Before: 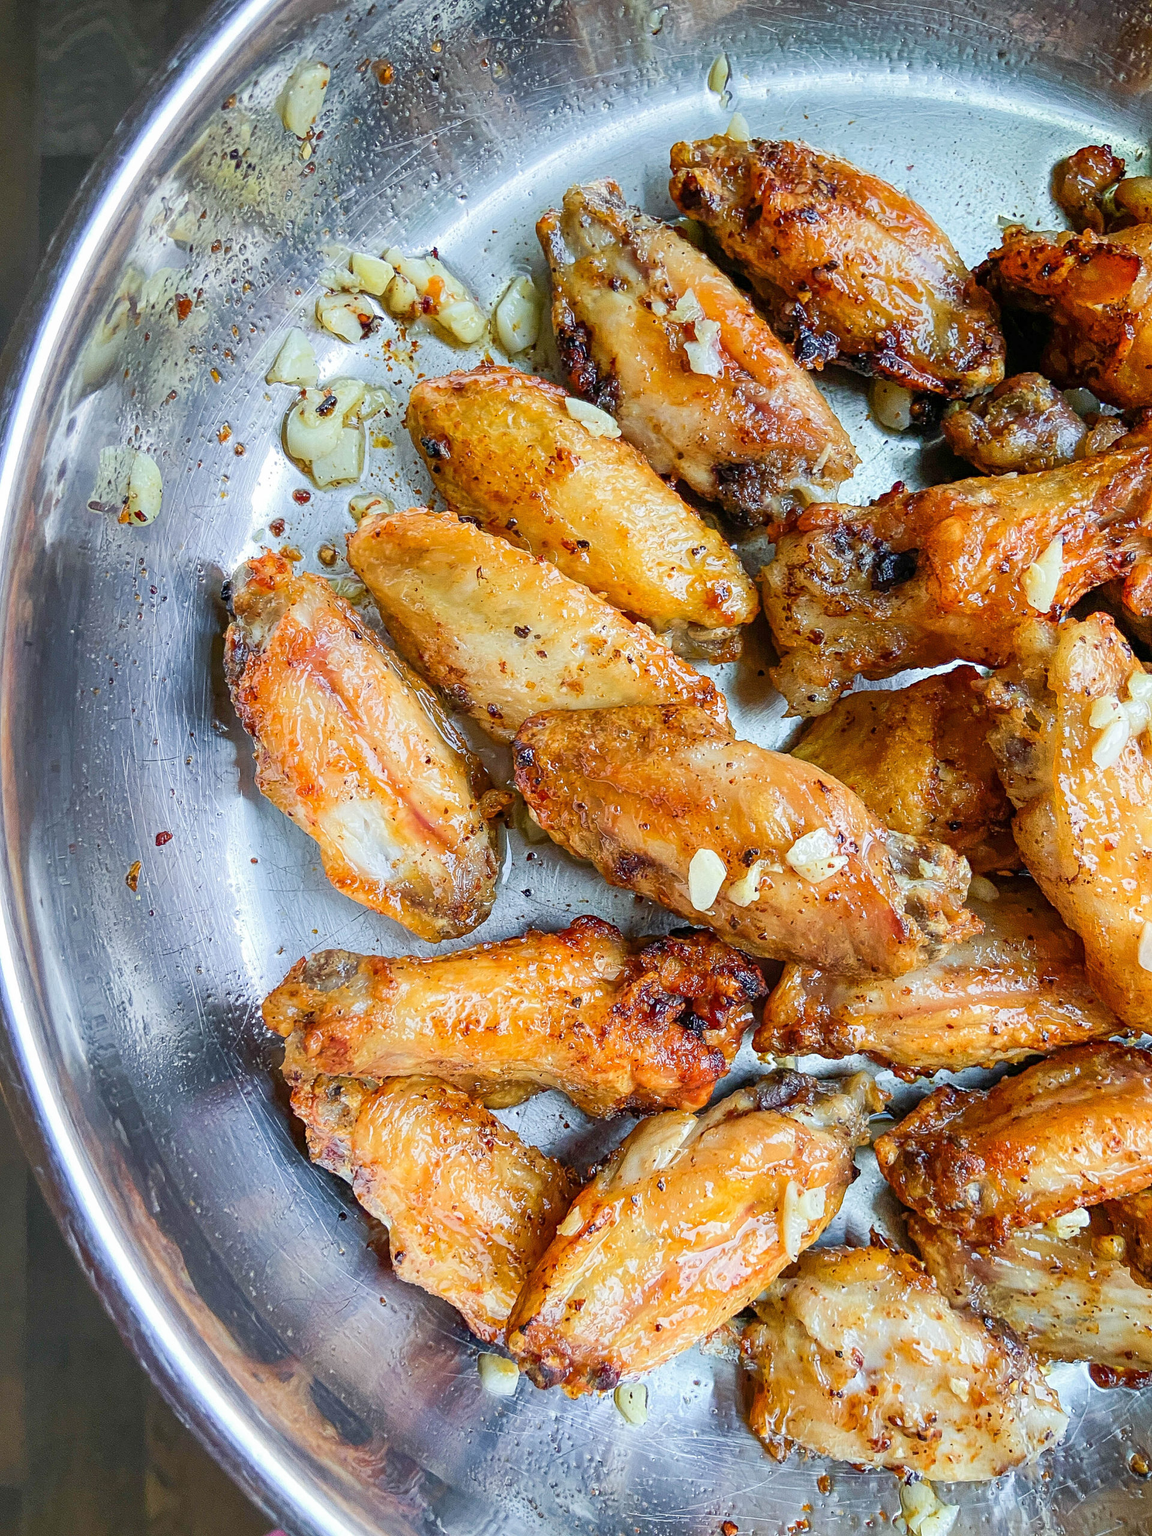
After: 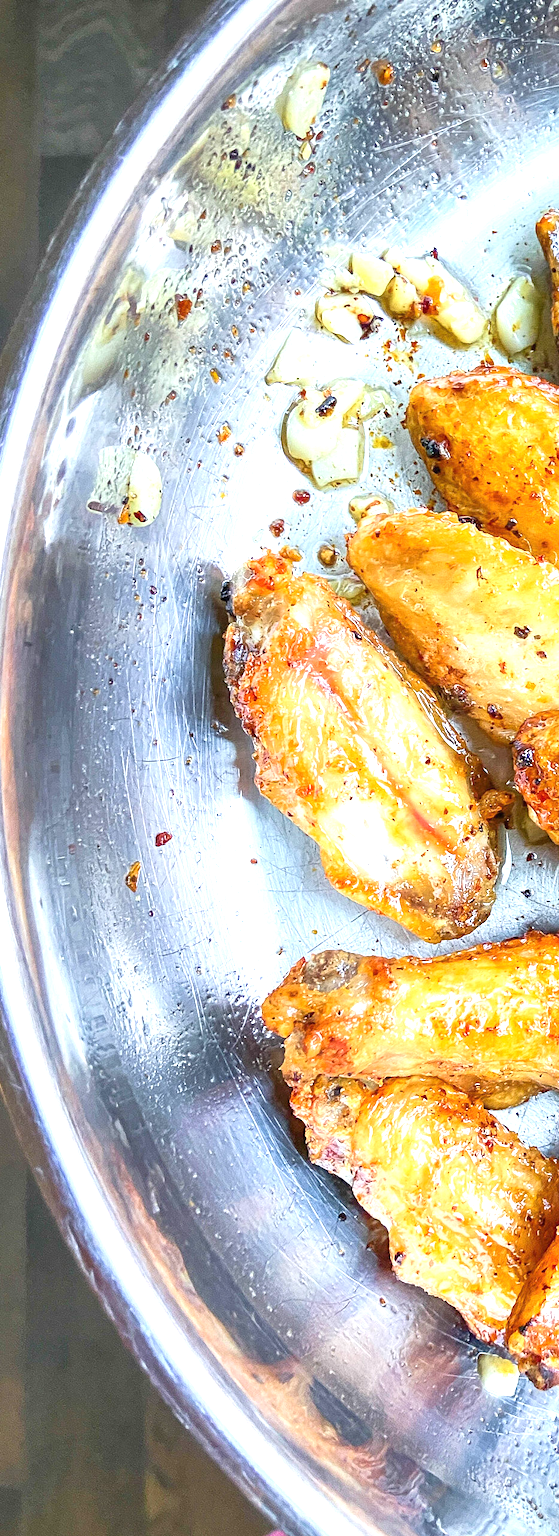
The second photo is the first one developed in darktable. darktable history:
crop and rotate: left 0.059%, top 0%, right 51.376%
exposure: black level correction 0, exposure 1 EV, compensate highlight preservation false
